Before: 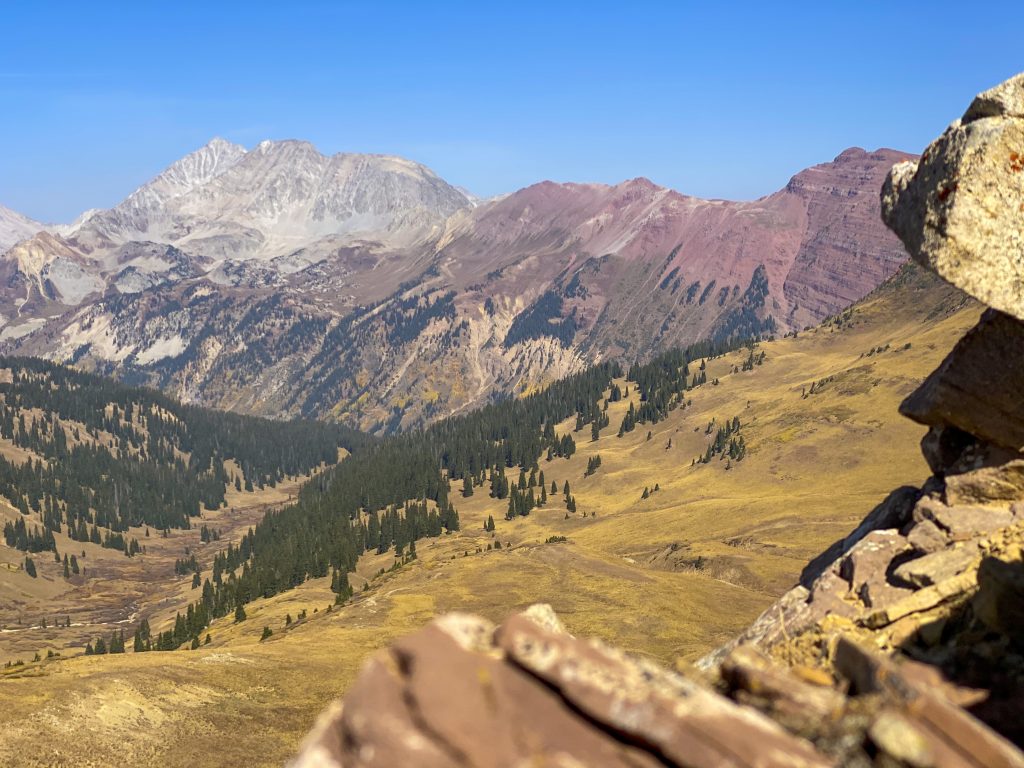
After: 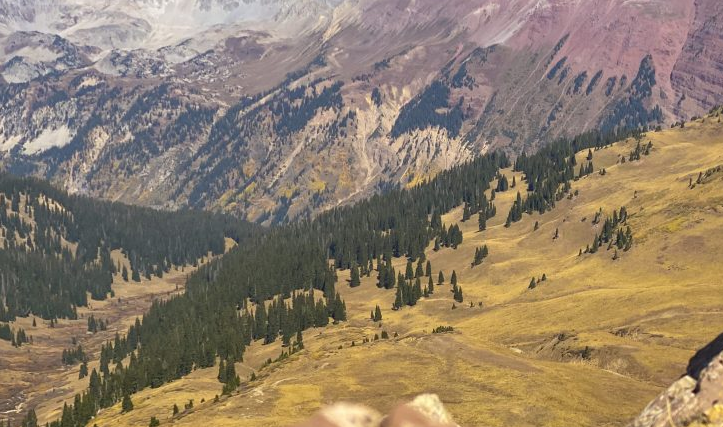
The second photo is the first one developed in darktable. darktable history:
crop: left 11.101%, top 27.385%, right 18.29%, bottom 16.987%
